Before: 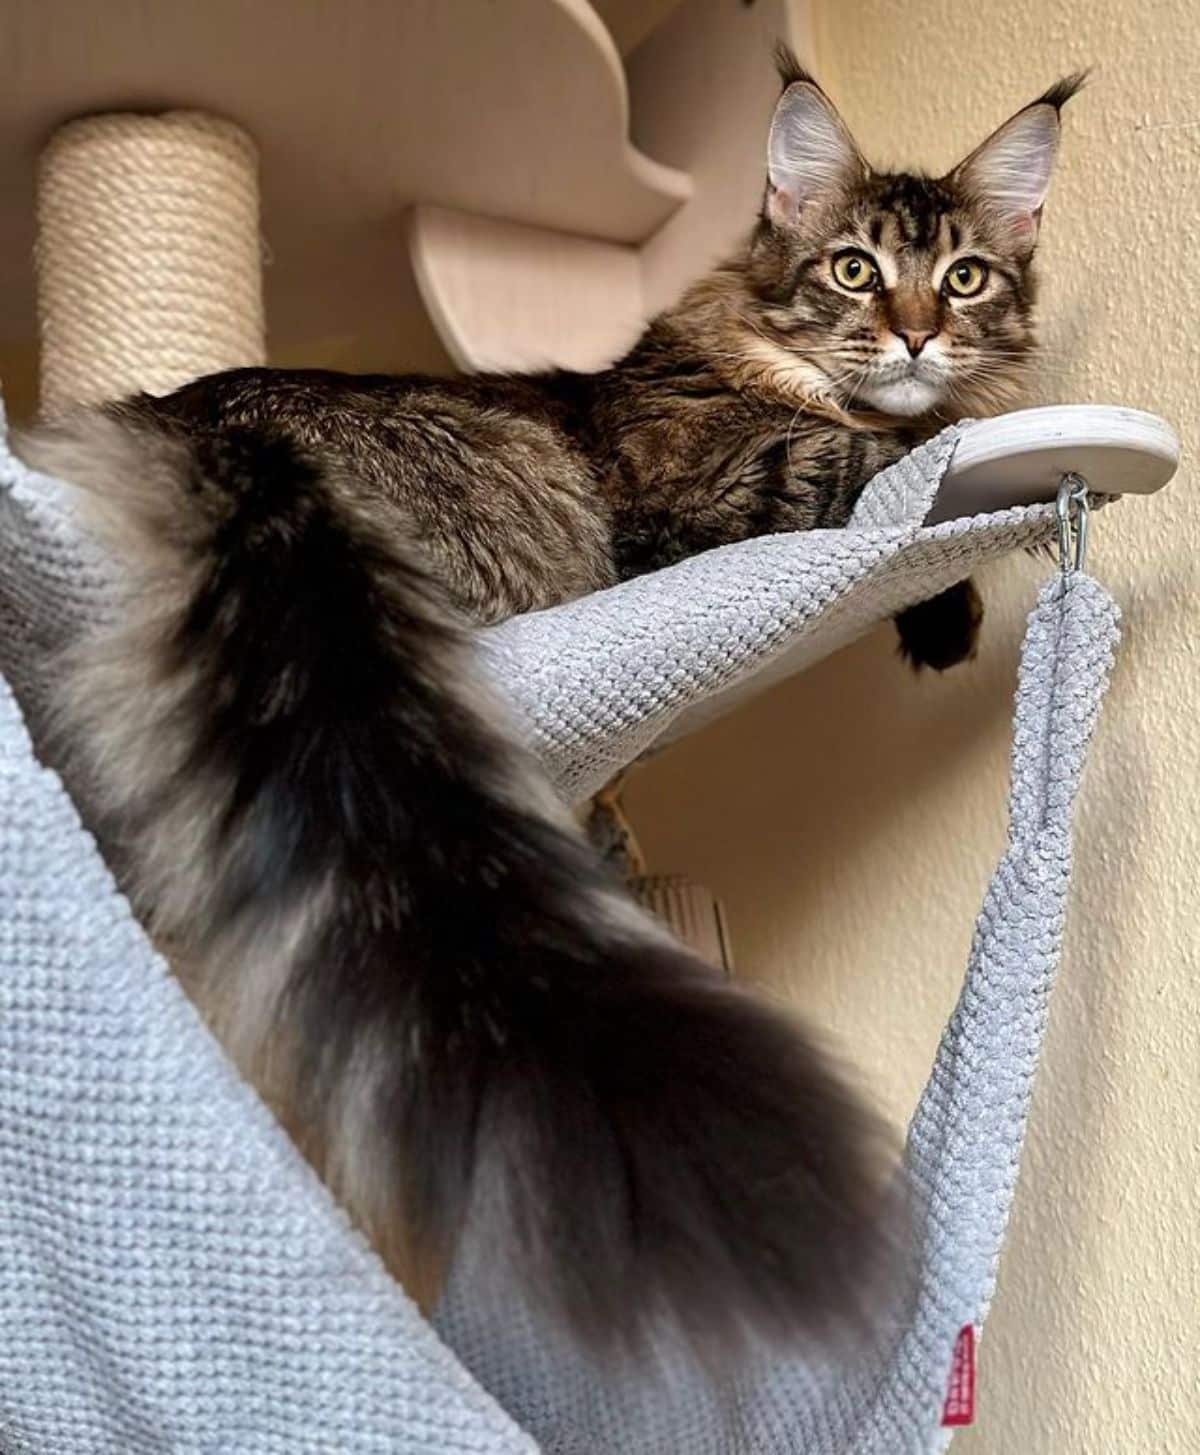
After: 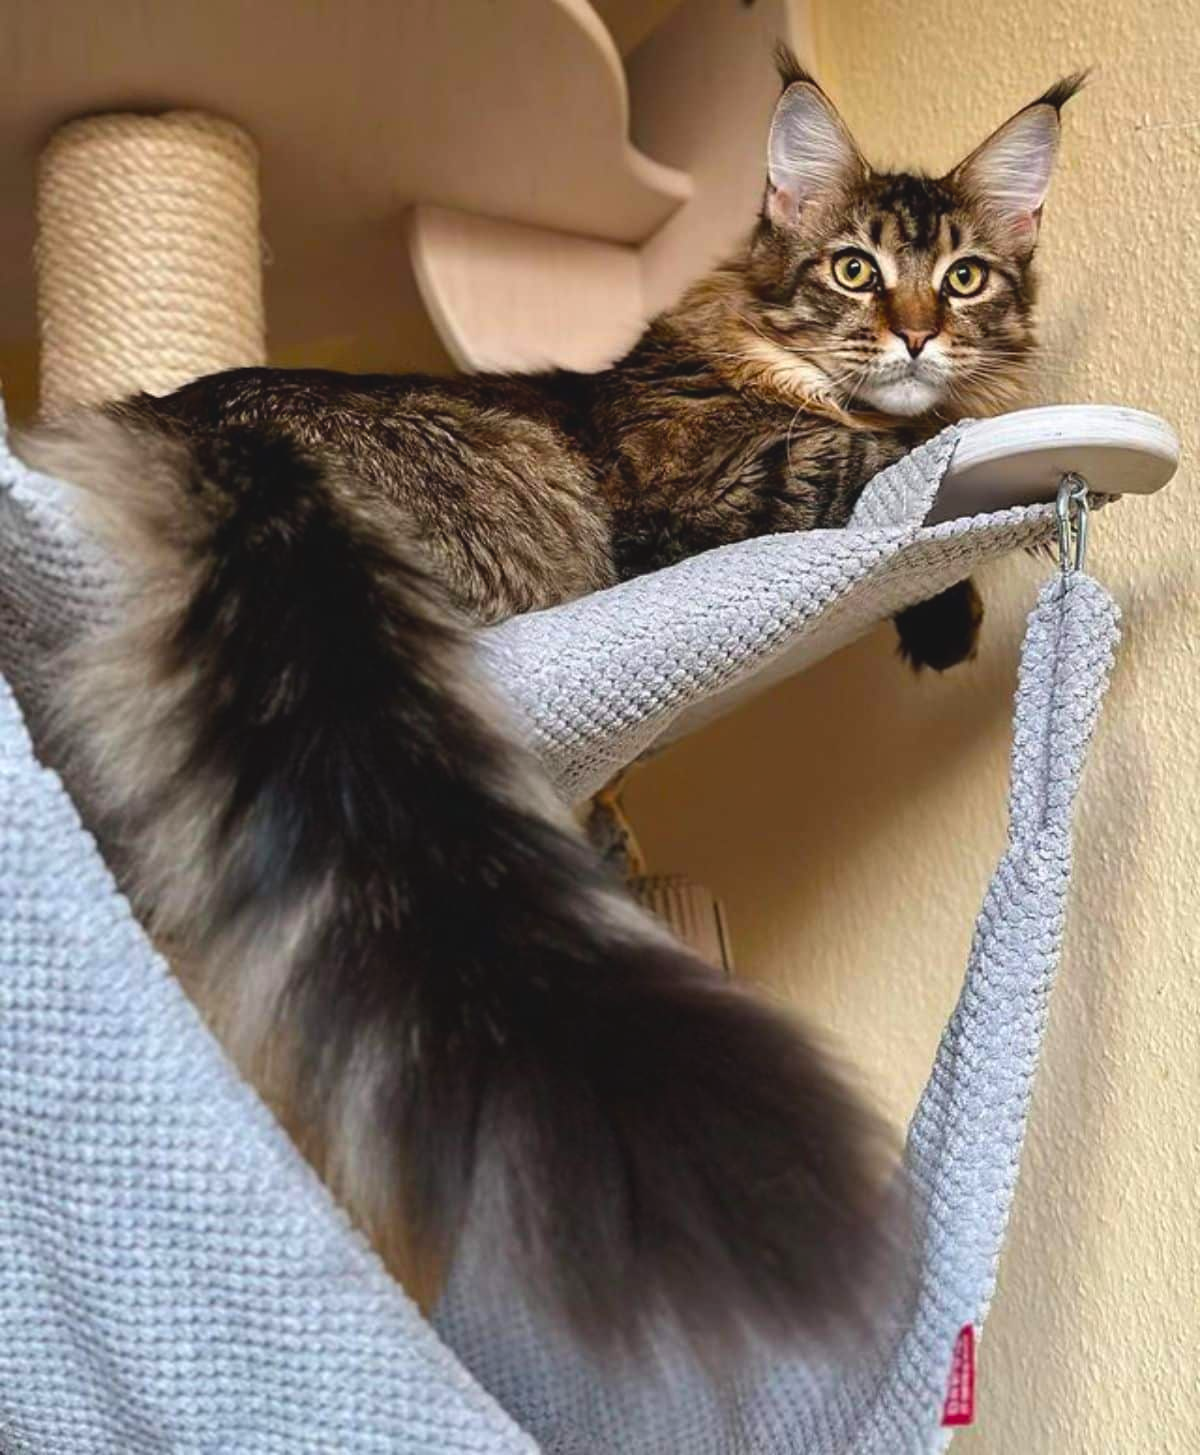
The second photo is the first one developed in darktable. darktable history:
exposure: black level correction -0.006, exposure 0.072 EV, compensate highlight preservation false
color balance rgb: power › hue 308.76°, perceptual saturation grading › global saturation 30.011%, perceptual brilliance grading › global brilliance 1.581%, perceptual brilliance grading › highlights -3.671%
